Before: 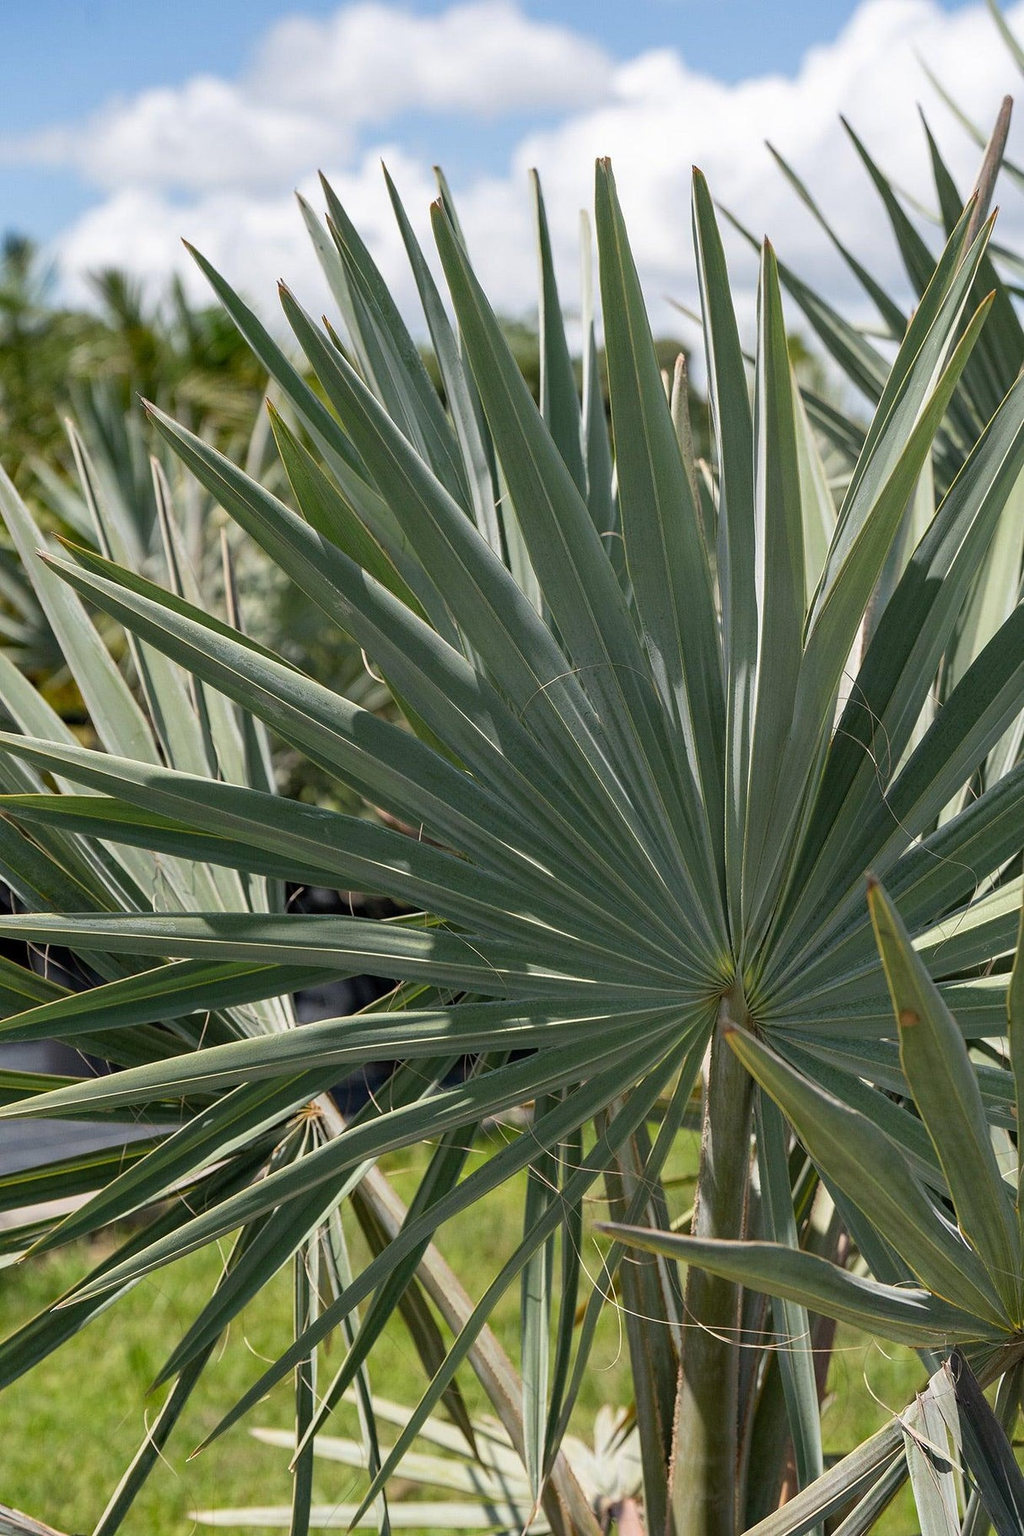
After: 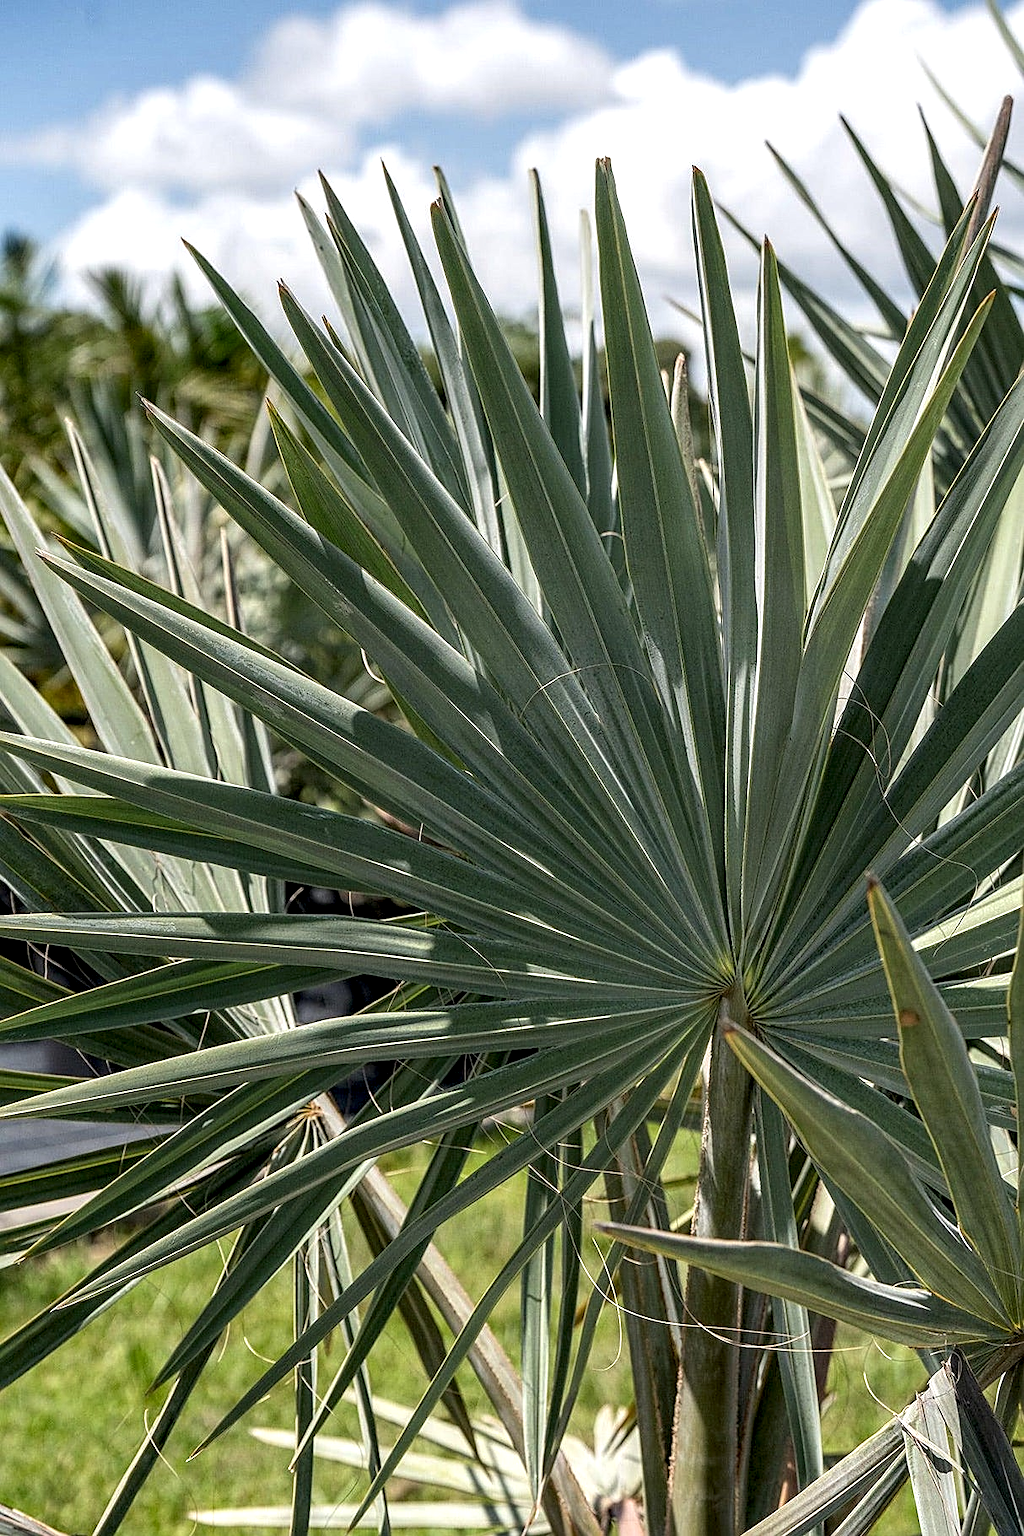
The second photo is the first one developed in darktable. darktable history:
local contrast: highlights 60%, shadows 61%, detail 160%
sharpen: on, module defaults
